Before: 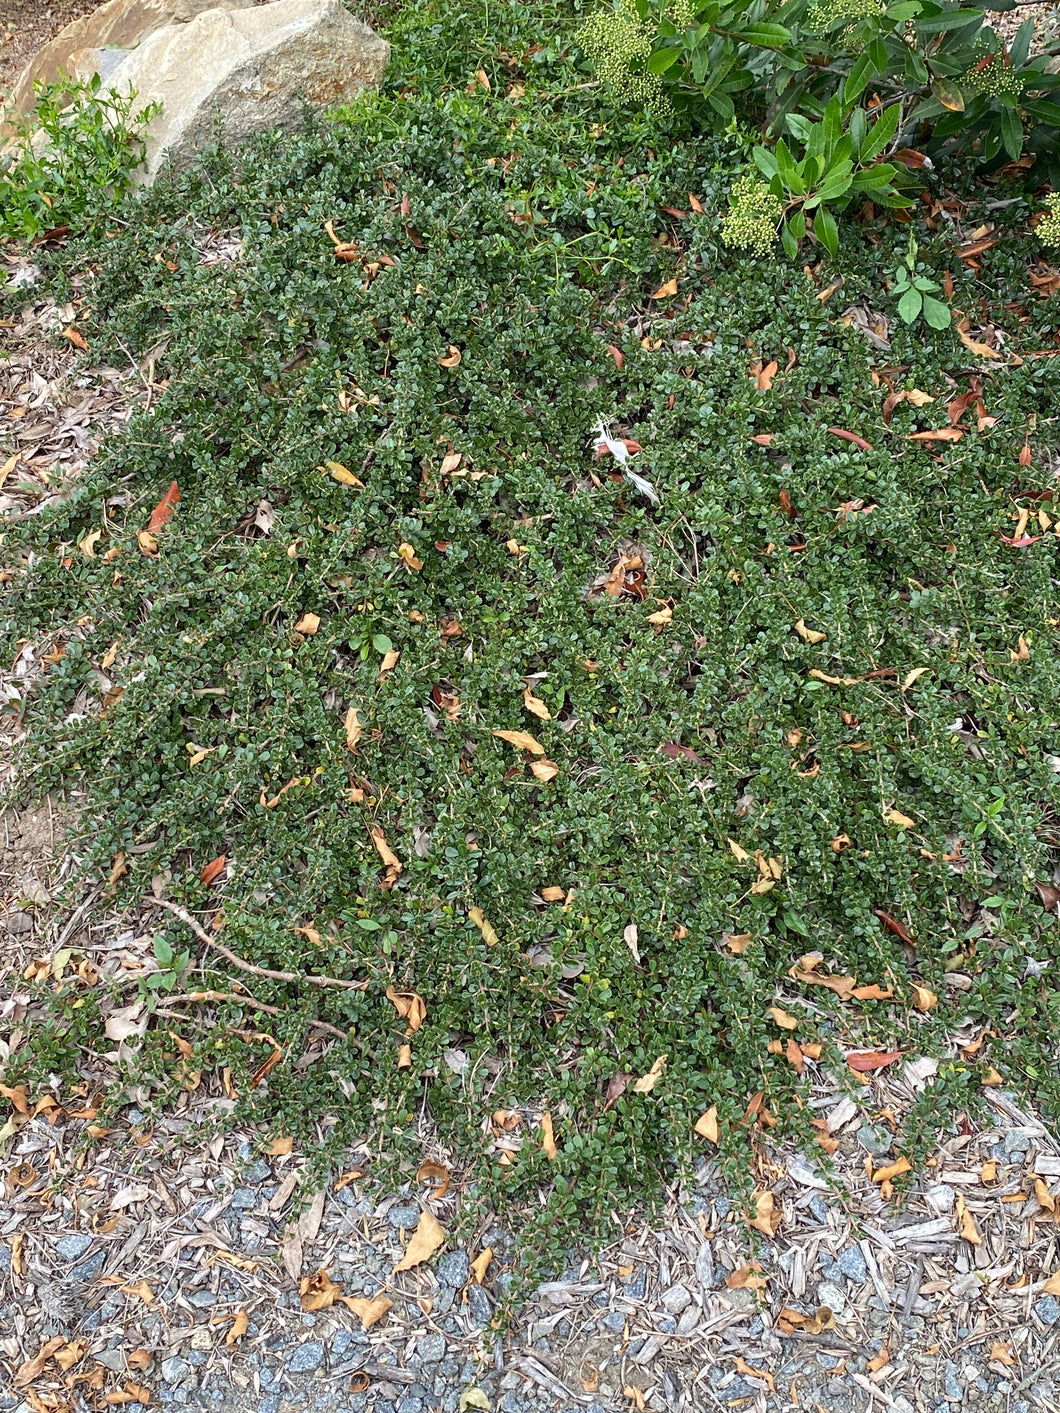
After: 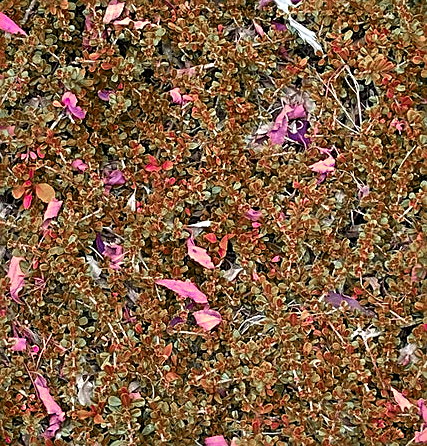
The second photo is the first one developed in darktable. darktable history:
color zones: curves: ch0 [(0.826, 0.353)]; ch1 [(0.242, 0.647) (0.889, 0.342)]; ch2 [(0.246, 0.089) (0.969, 0.068)]
sharpen: on, module defaults
exposure: exposure 0.299 EV, compensate exposure bias true, compensate highlight preservation false
crop: left 31.843%, top 31.988%, right 27.795%, bottom 36.387%
